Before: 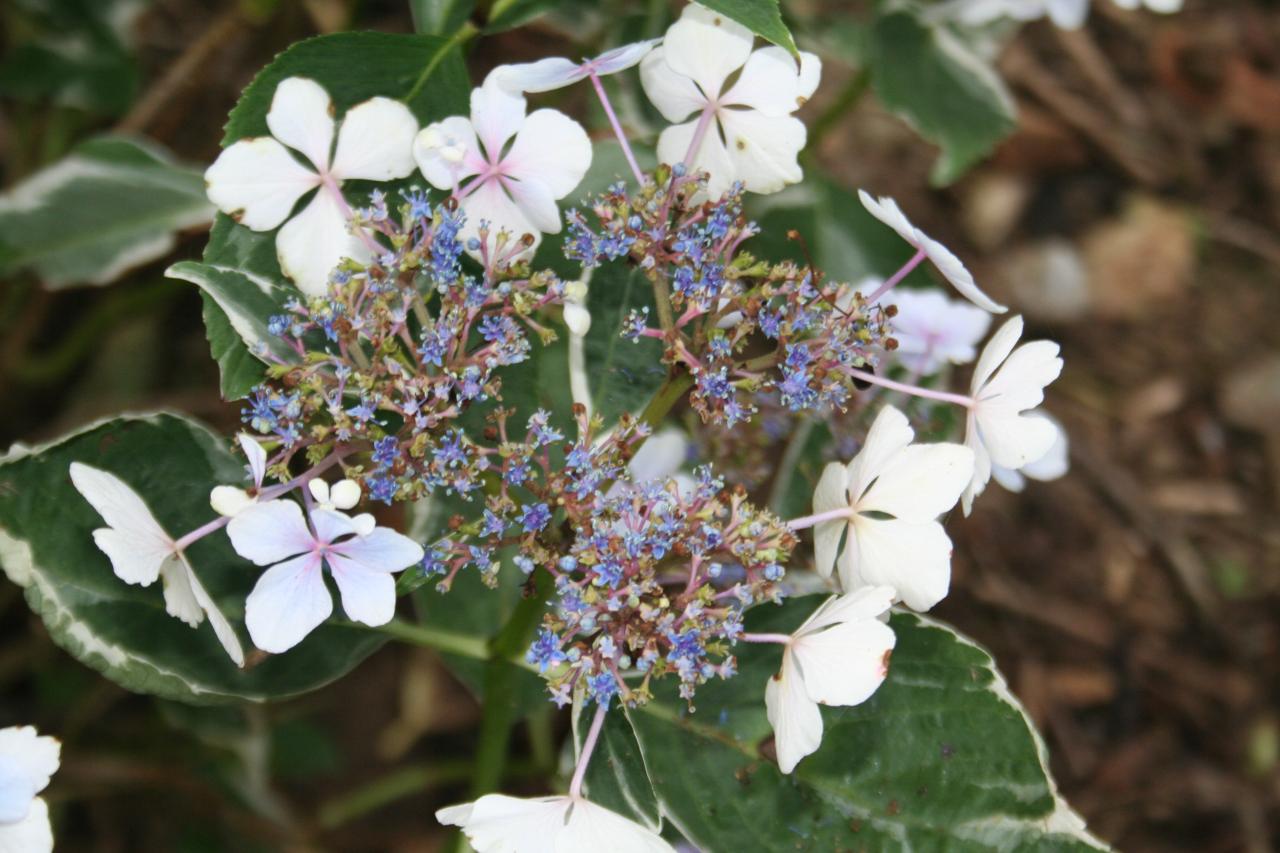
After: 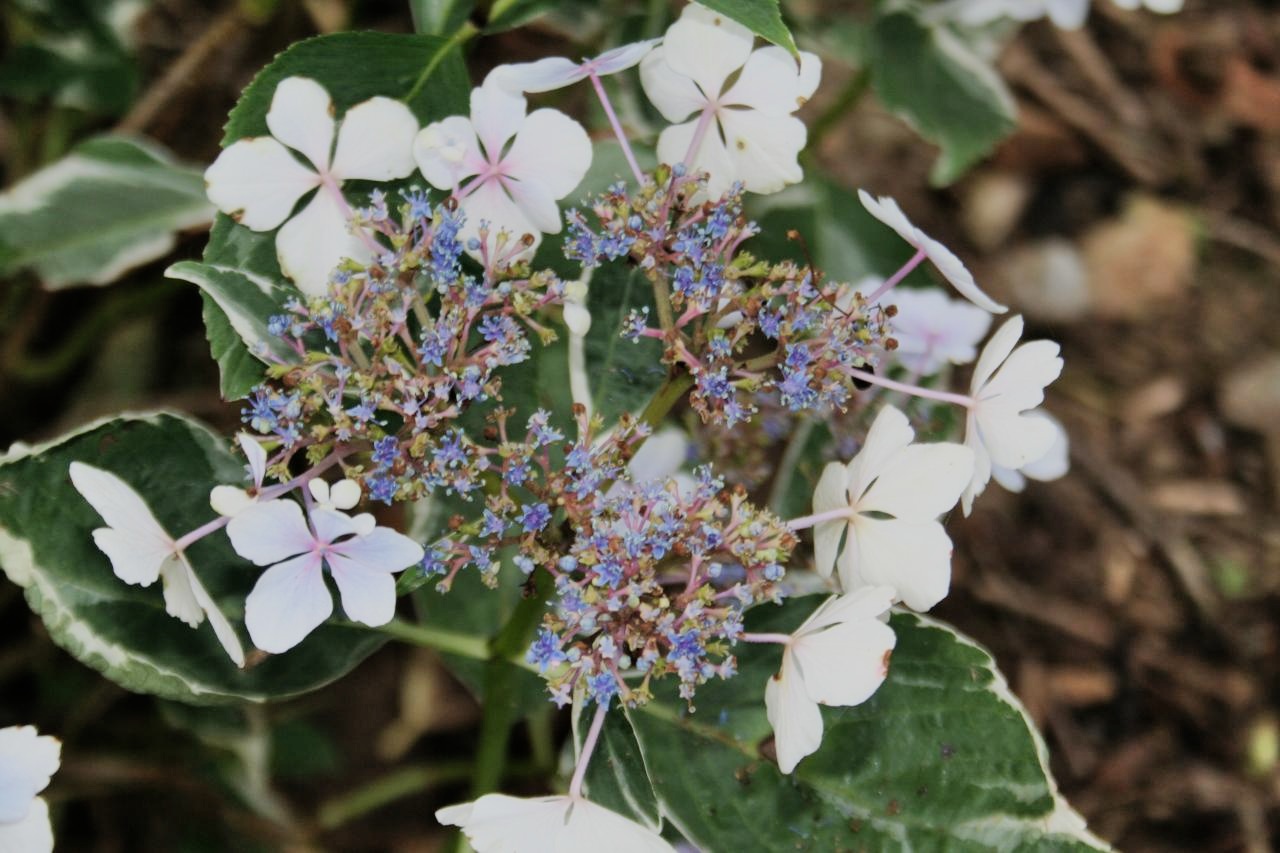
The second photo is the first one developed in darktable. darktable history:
filmic rgb: black relative exposure -7.65 EV, white relative exposure 4.56 EV, hardness 3.61, contrast 1.05
shadows and highlights: soften with gaussian
